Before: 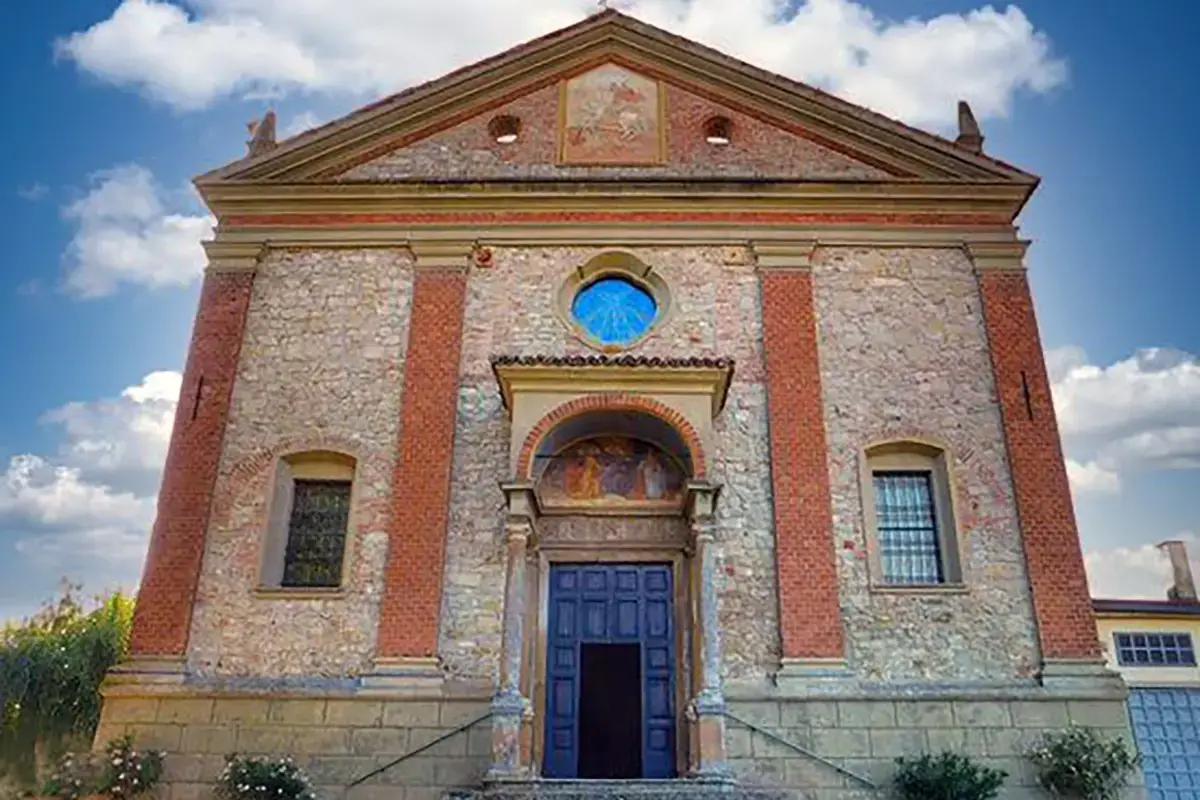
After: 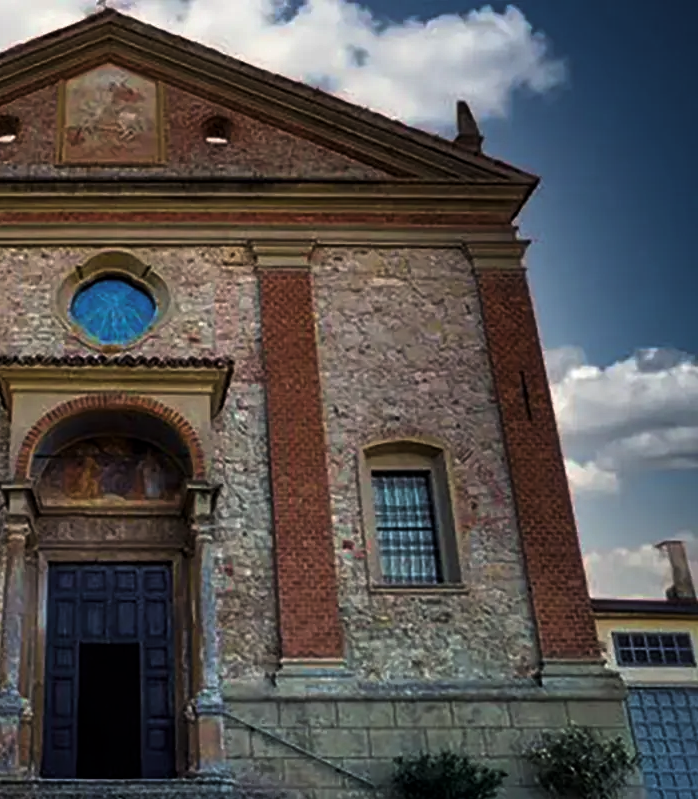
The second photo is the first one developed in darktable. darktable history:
crop: left 41.786%
levels: levels [0, 0.618, 1]
velvia: on, module defaults
